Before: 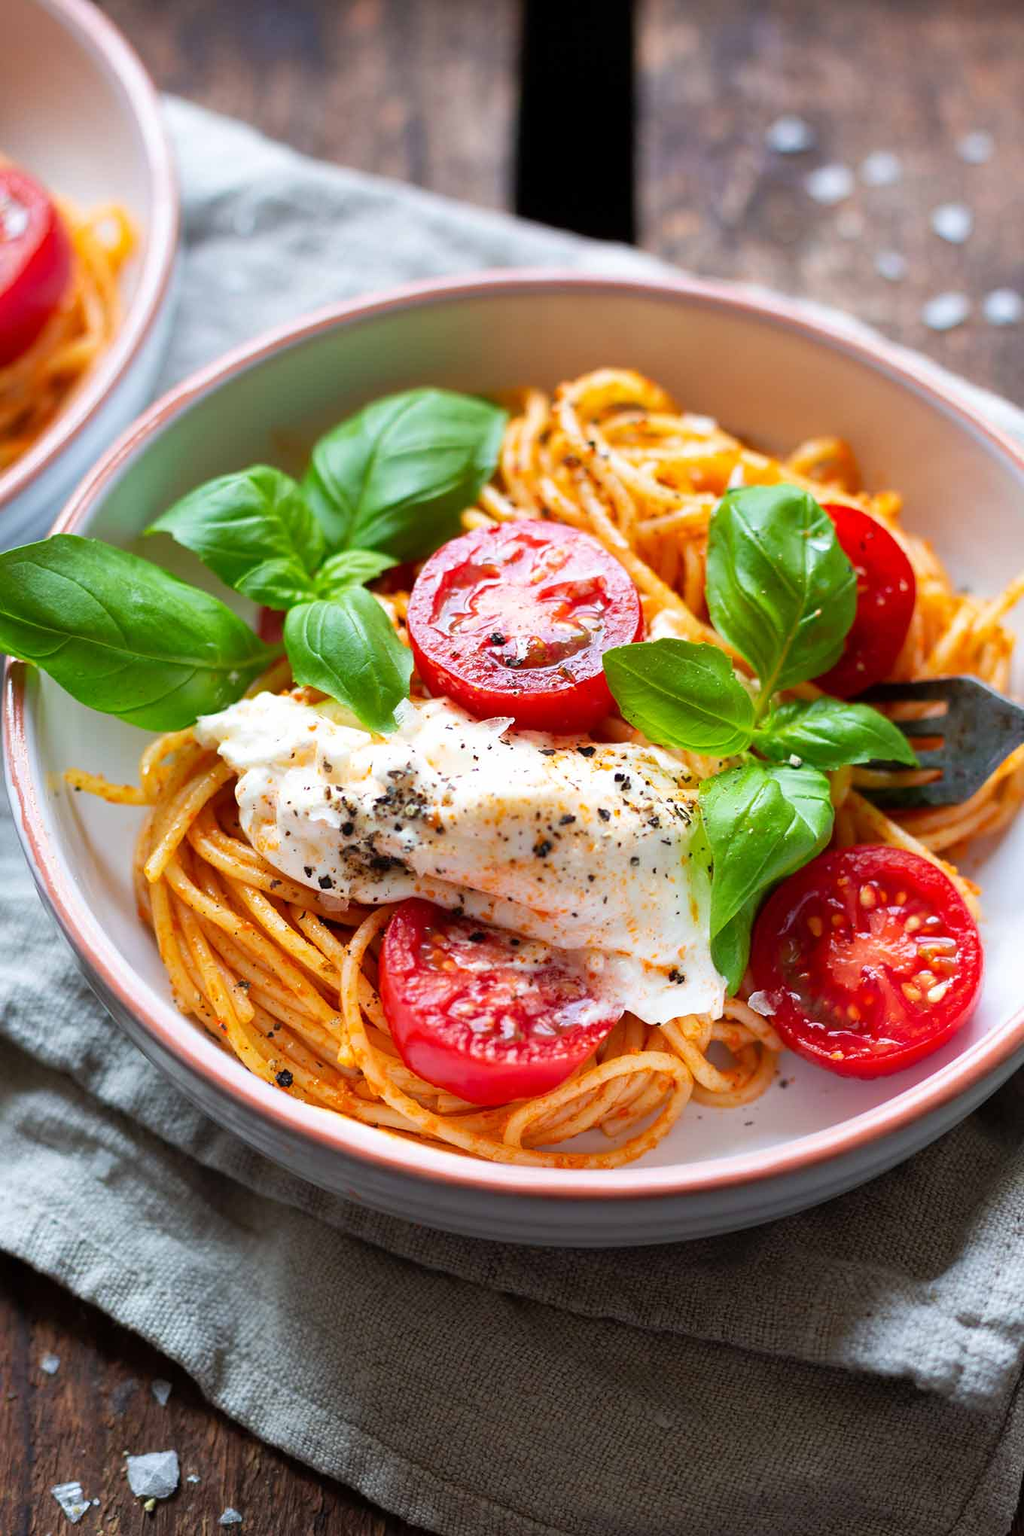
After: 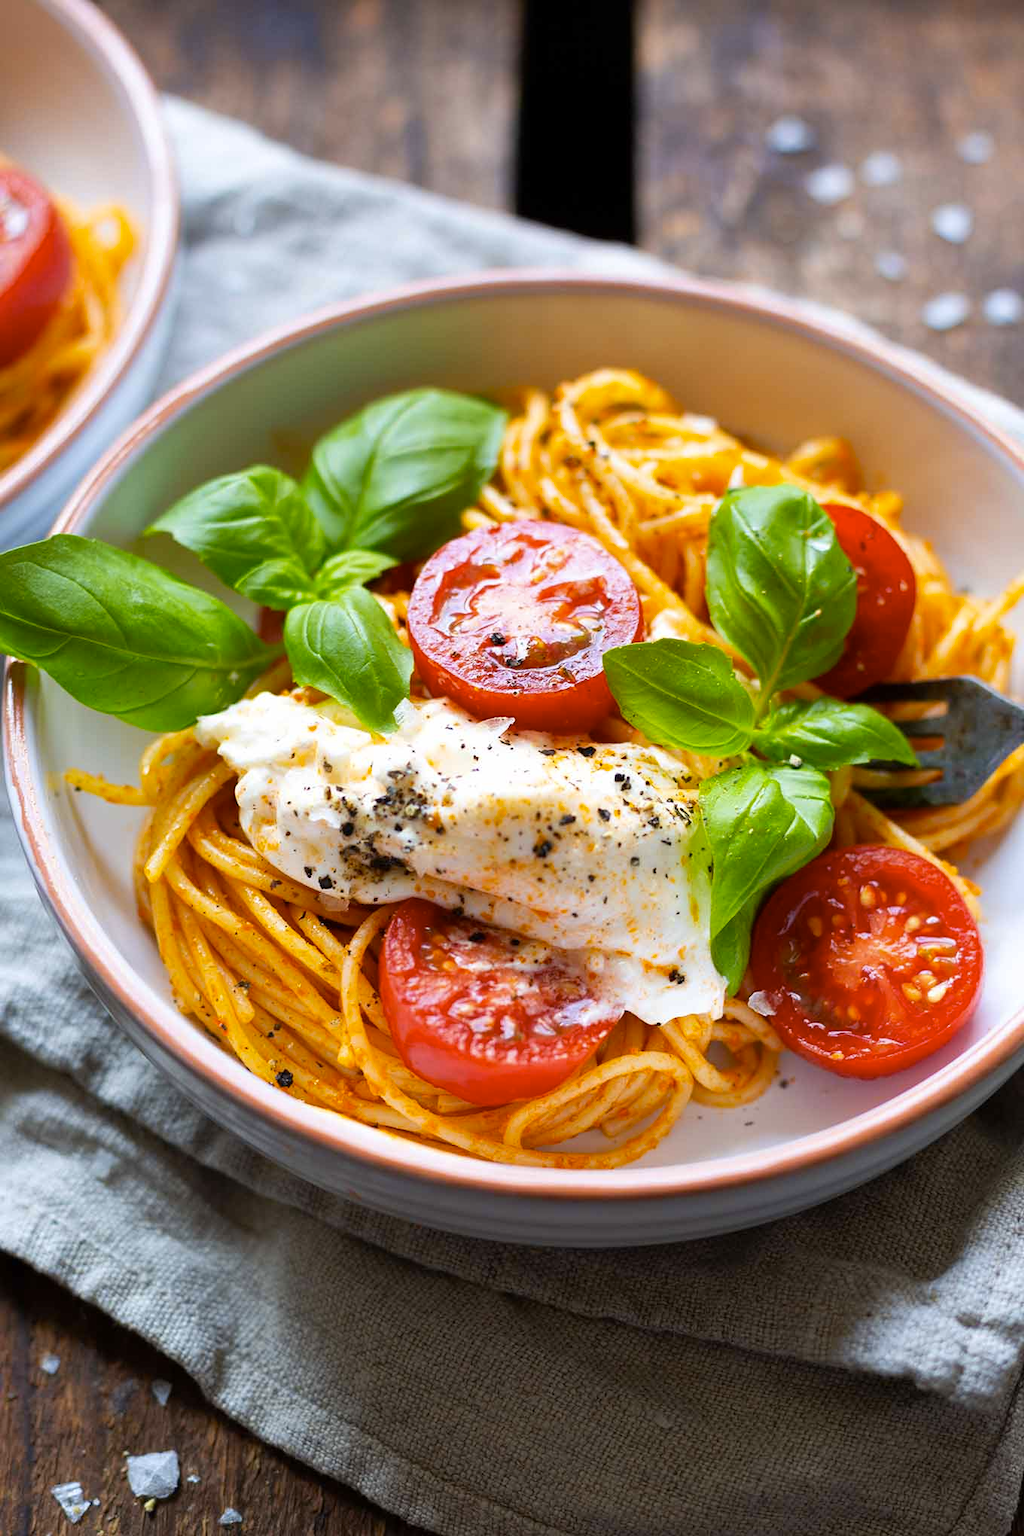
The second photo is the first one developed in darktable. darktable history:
color contrast: green-magenta contrast 0.85, blue-yellow contrast 1.25, unbound 0
exposure: compensate highlight preservation false
